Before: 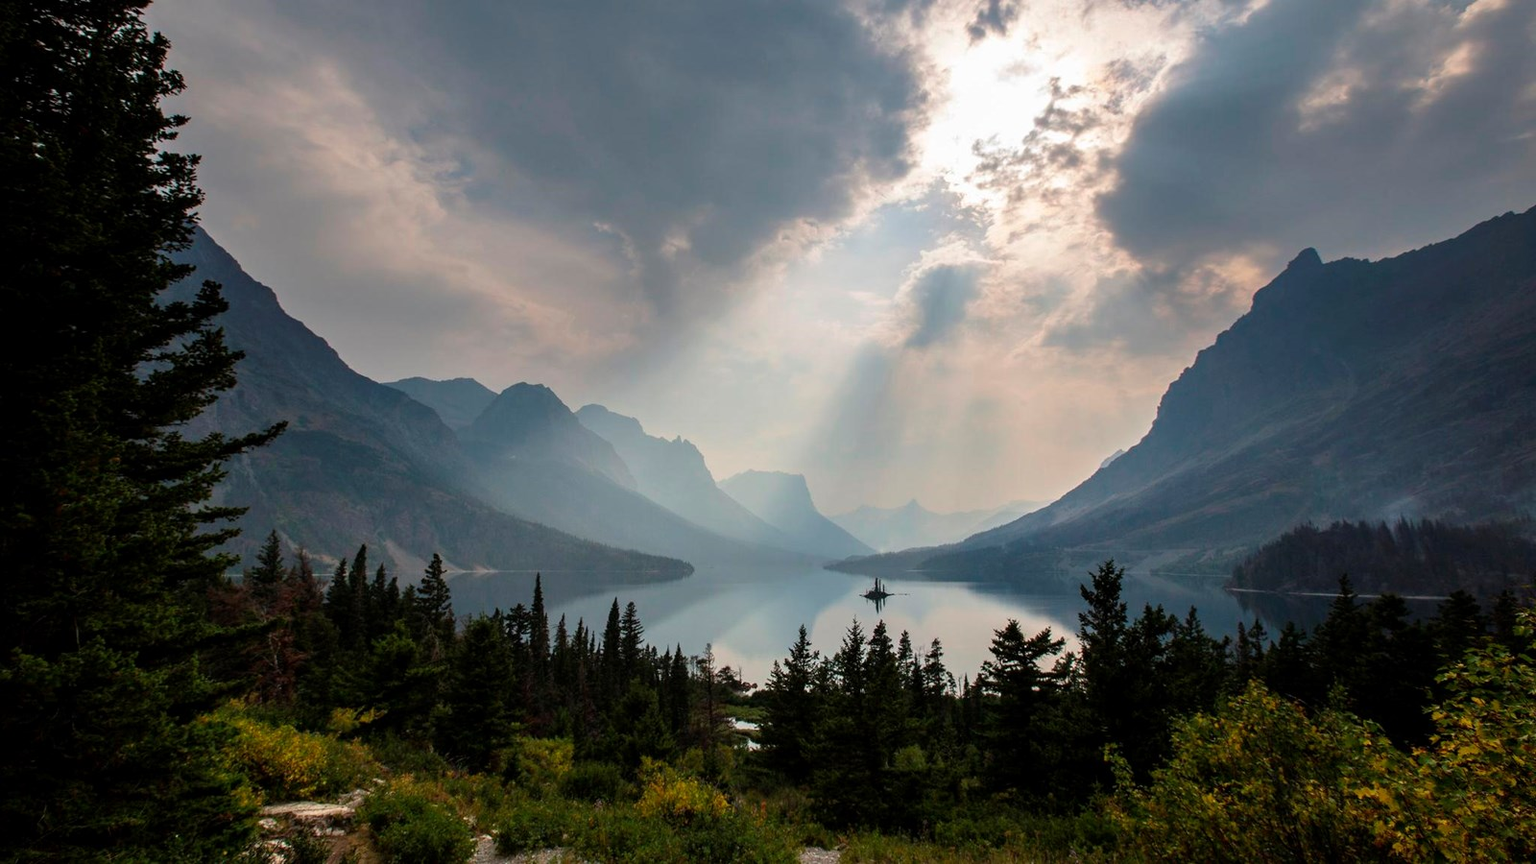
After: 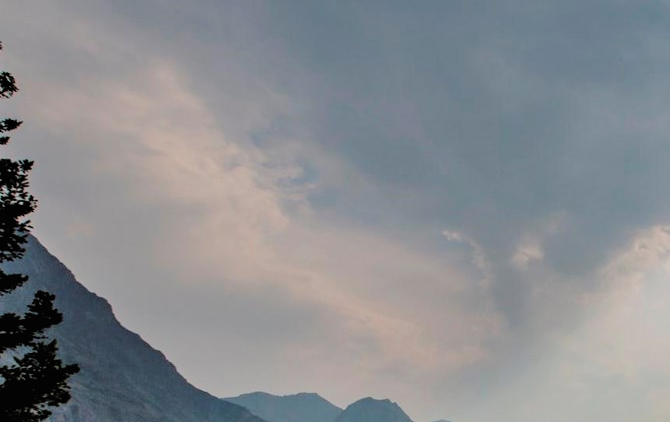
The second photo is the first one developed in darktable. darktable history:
crop and rotate: left 11.038%, top 0.114%, right 47.086%, bottom 52.959%
exposure: black level correction 0.001, compensate highlight preservation false
contrast brightness saturation: brightness 0.153
shadows and highlights: low approximation 0.01, soften with gaussian
filmic rgb: black relative exposure -7.65 EV, white relative exposure 4.56 EV, hardness 3.61
